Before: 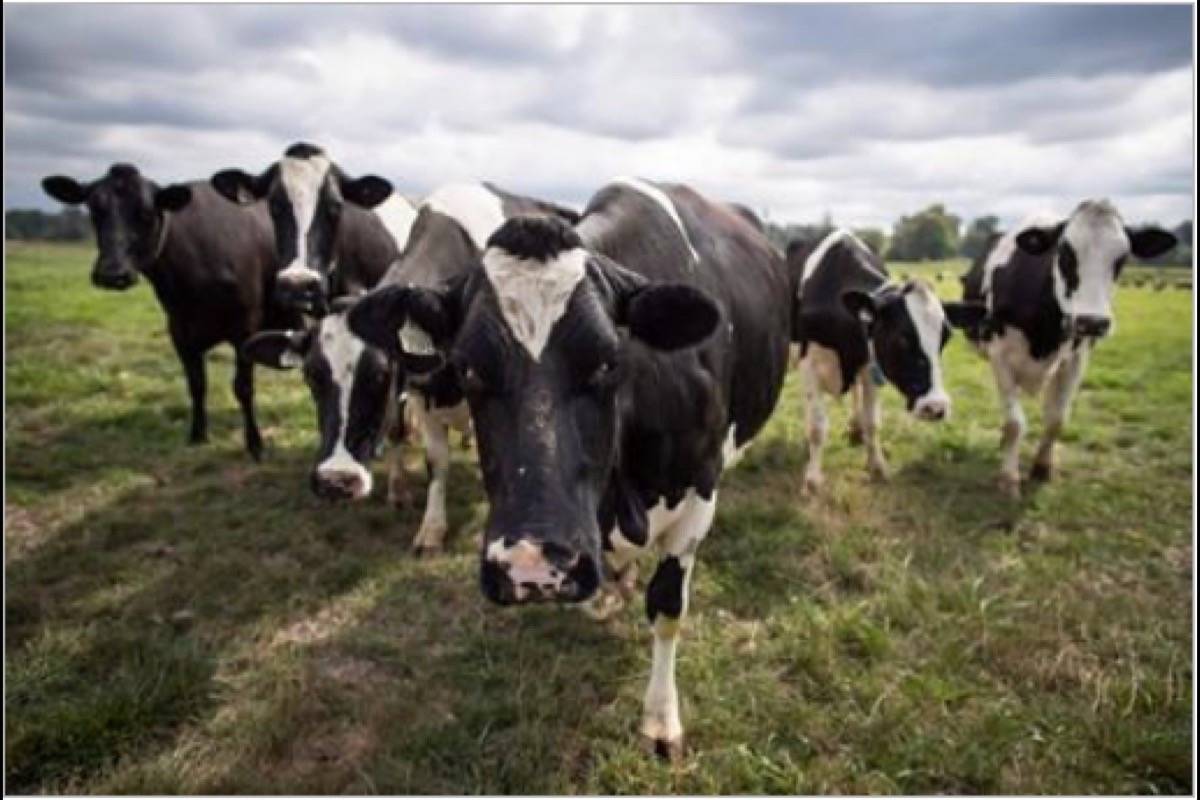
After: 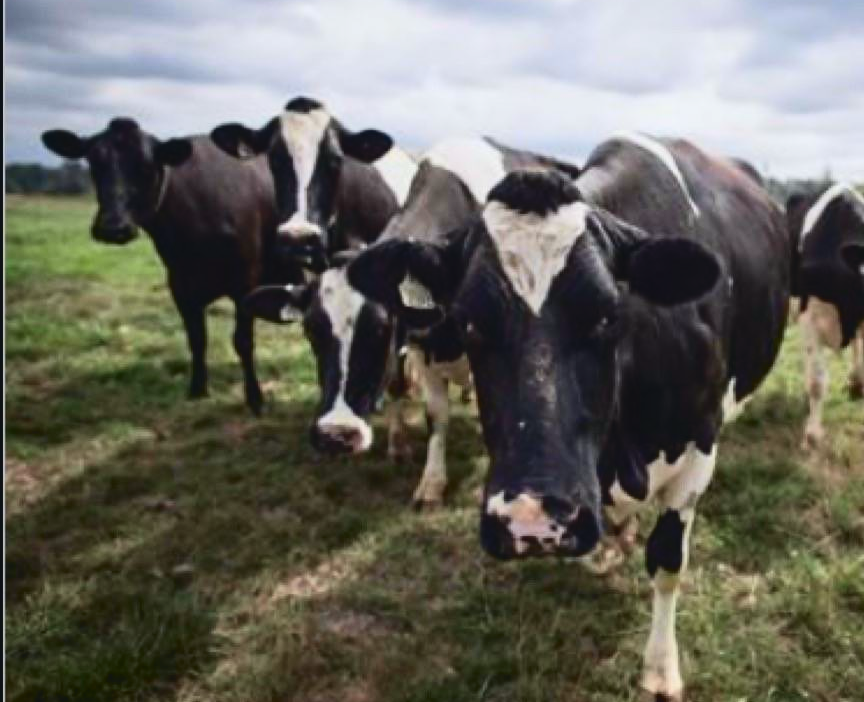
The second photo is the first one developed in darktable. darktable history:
tone curve: curves: ch0 [(0, 0.047) (0.15, 0.127) (0.46, 0.466) (0.751, 0.788) (1, 0.961)]; ch1 [(0, 0) (0.43, 0.408) (0.476, 0.469) (0.505, 0.501) (0.553, 0.557) (0.592, 0.58) (0.631, 0.625) (1, 1)]; ch2 [(0, 0) (0.505, 0.495) (0.55, 0.557) (0.583, 0.573) (1, 1)], color space Lab, independent channels, preserve colors none
crop: top 5.803%, right 27.864%, bottom 5.804%
